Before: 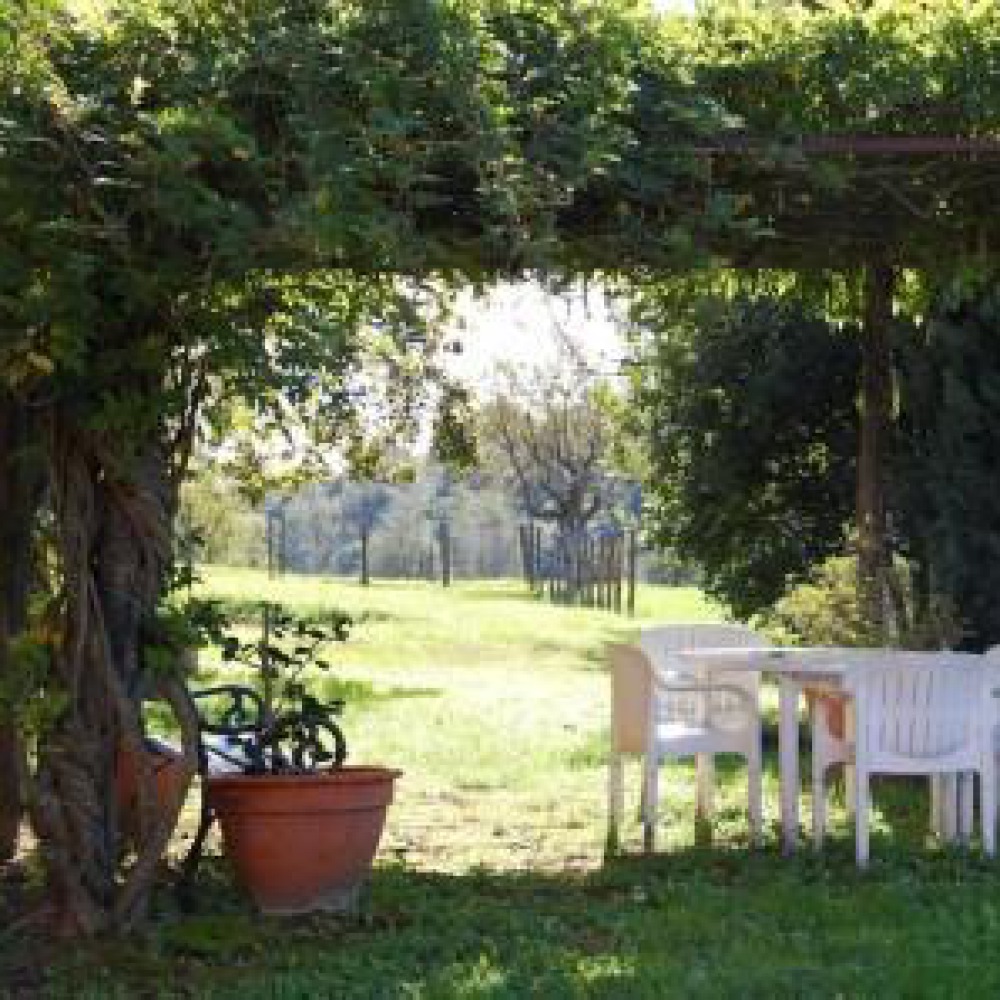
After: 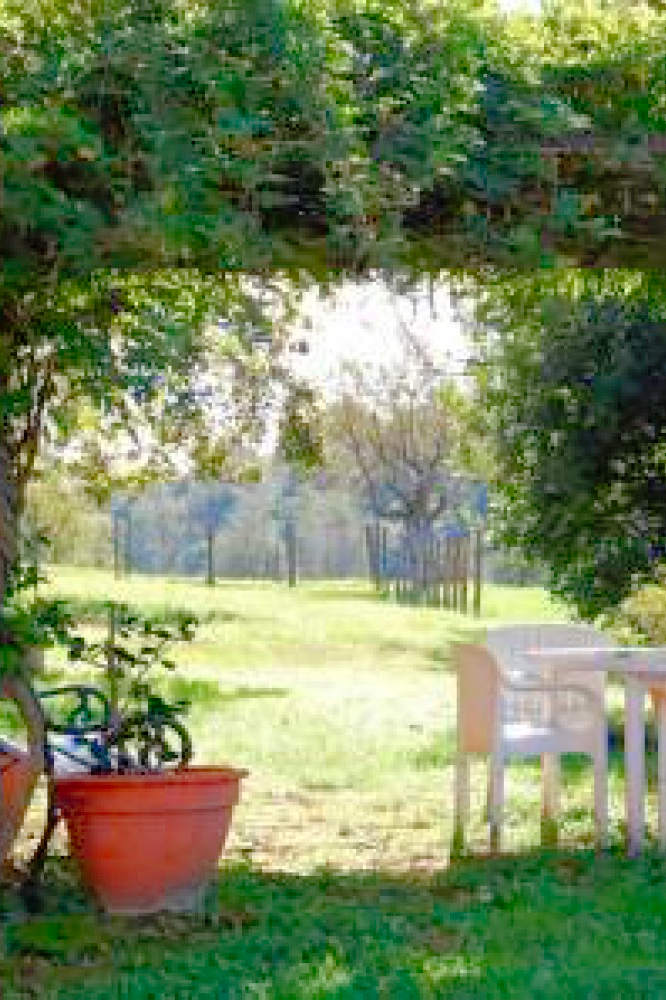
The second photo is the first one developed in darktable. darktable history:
crop: left 15.419%, right 17.914%
tone curve: curves: ch0 [(0, 0) (0.004, 0.008) (0.077, 0.156) (0.169, 0.29) (0.774, 0.774) (1, 1)], color space Lab, linked channels, preserve colors none
